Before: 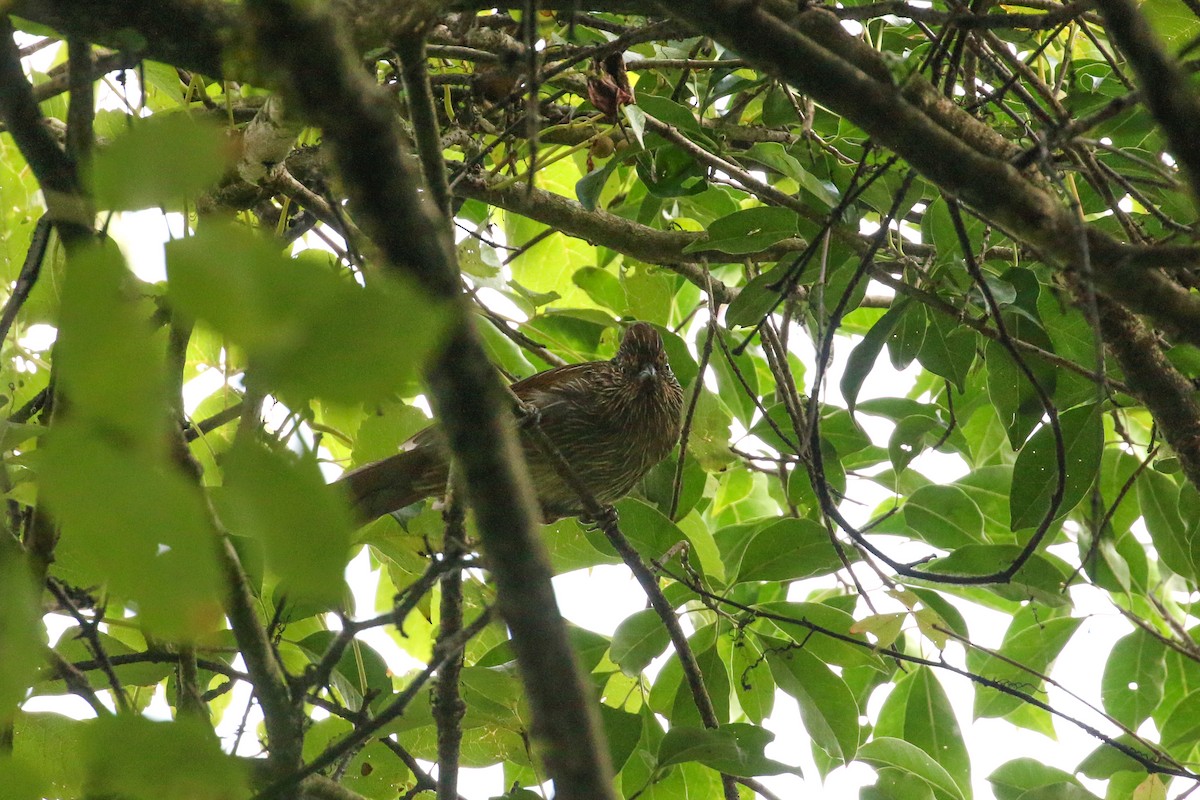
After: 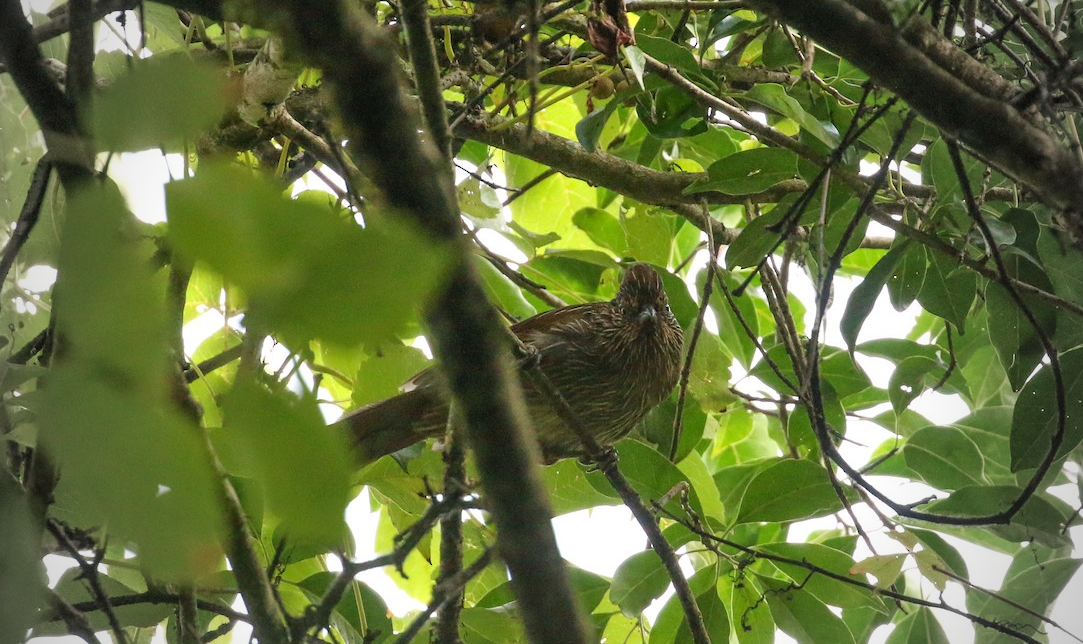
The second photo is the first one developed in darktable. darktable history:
vignetting: fall-off start 67.15%, brightness -0.442, saturation -0.691, width/height ratio 1.011, unbound false
shadows and highlights: radius 125.46, shadows 30.51, highlights -30.51, low approximation 0.01, soften with gaussian
crop: top 7.49%, right 9.717%, bottom 11.943%
